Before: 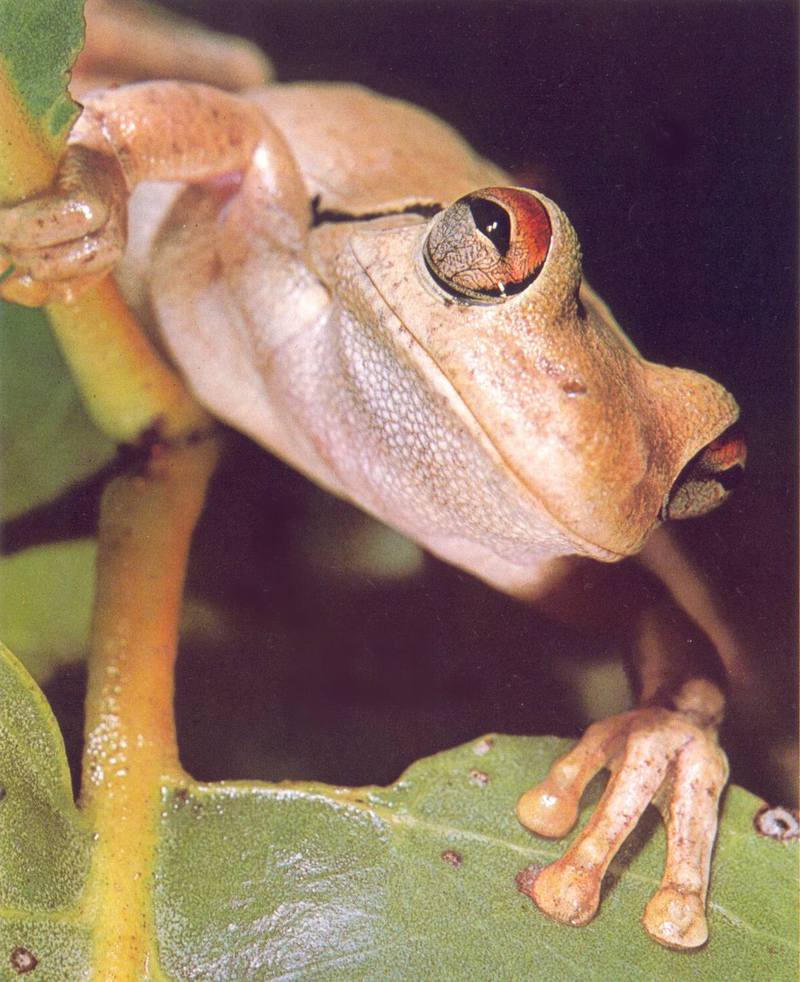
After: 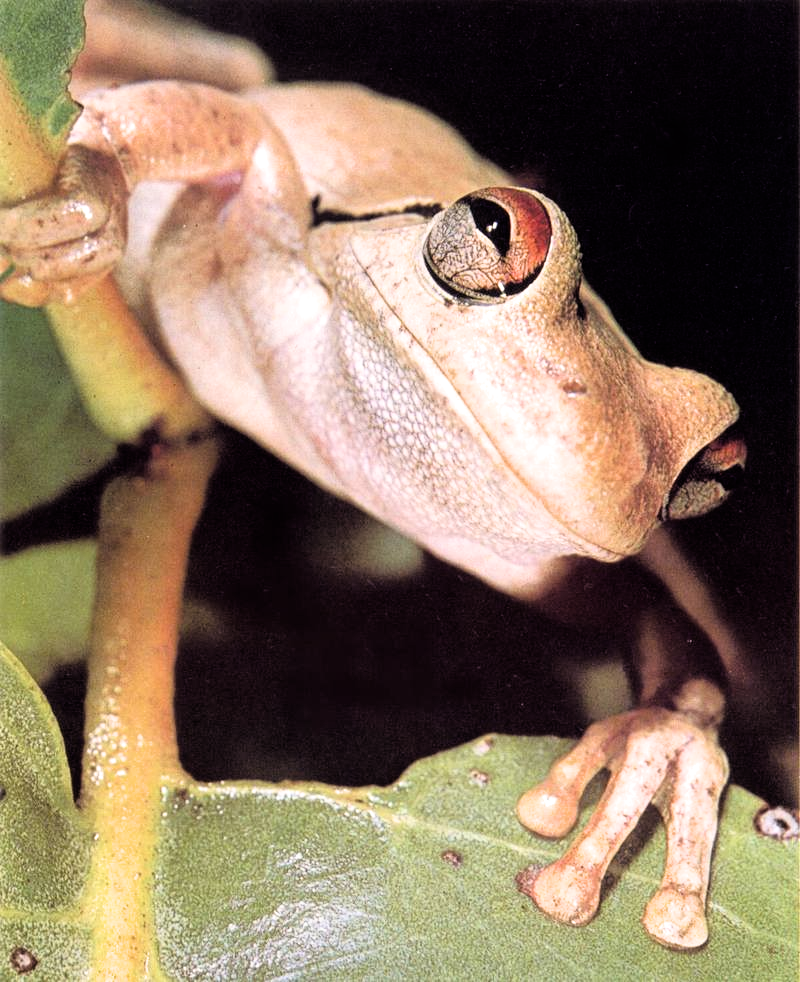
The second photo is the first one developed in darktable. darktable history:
filmic rgb: black relative exposure -3.57 EV, white relative exposure 2.25 EV, hardness 3.4
